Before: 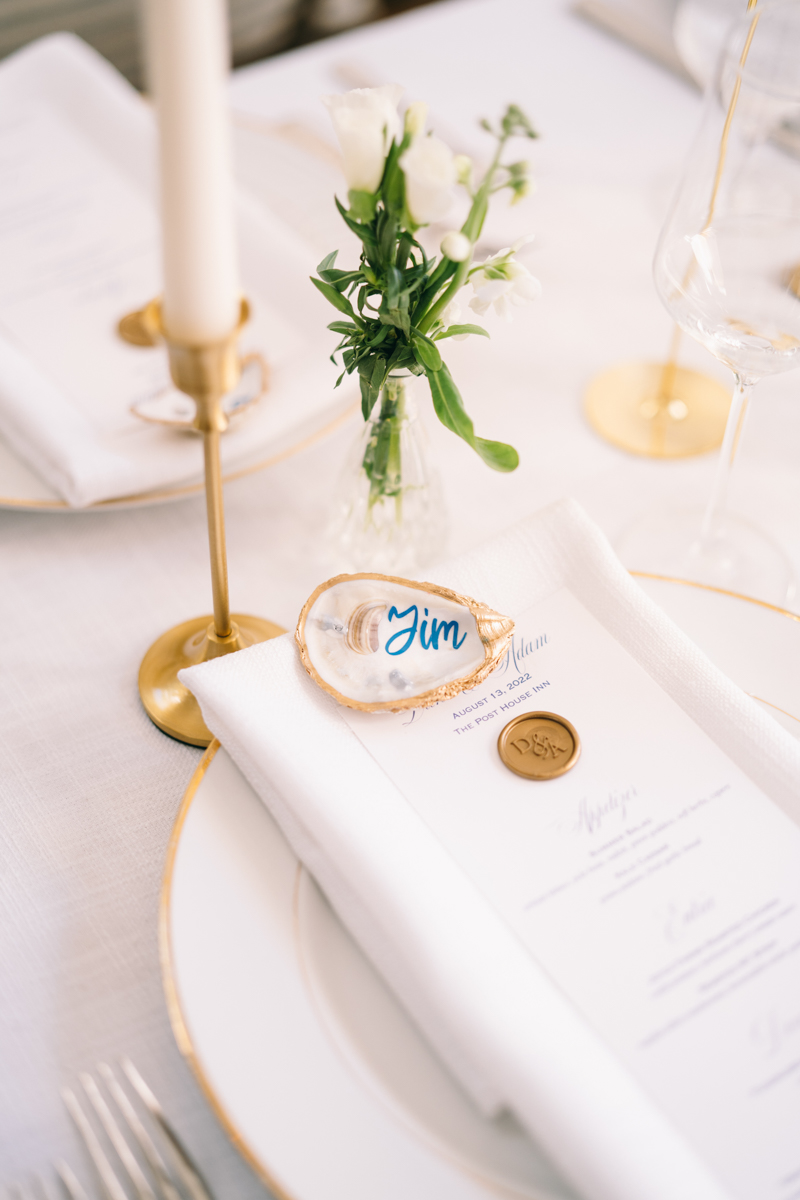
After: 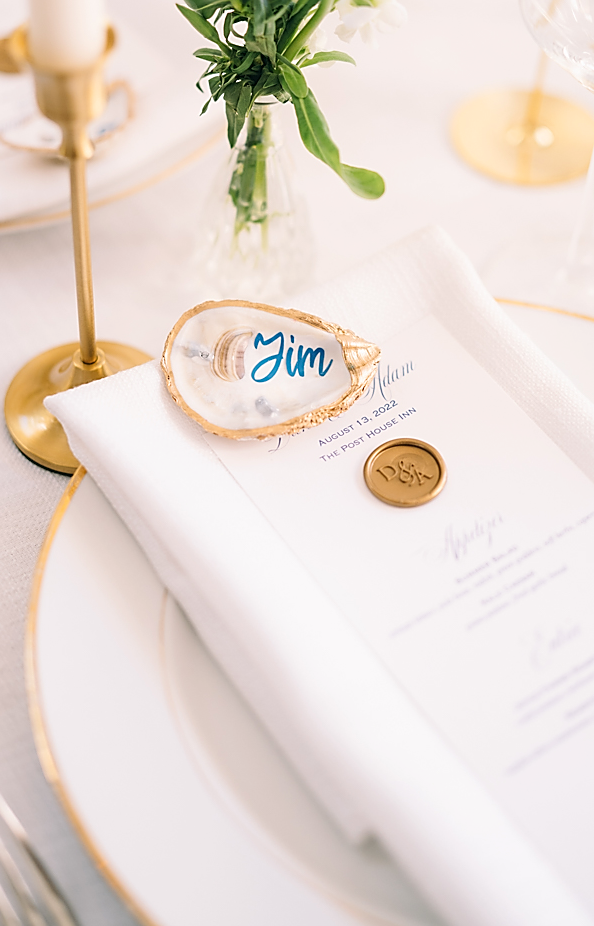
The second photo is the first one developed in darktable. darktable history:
crop: left 16.838%, top 22.79%, right 8.837%
contrast brightness saturation: contrast 0.055, brightness 0.056, saturation 0.013
sharpen: radius 1.392, amount 1.232, threshold 0.775
